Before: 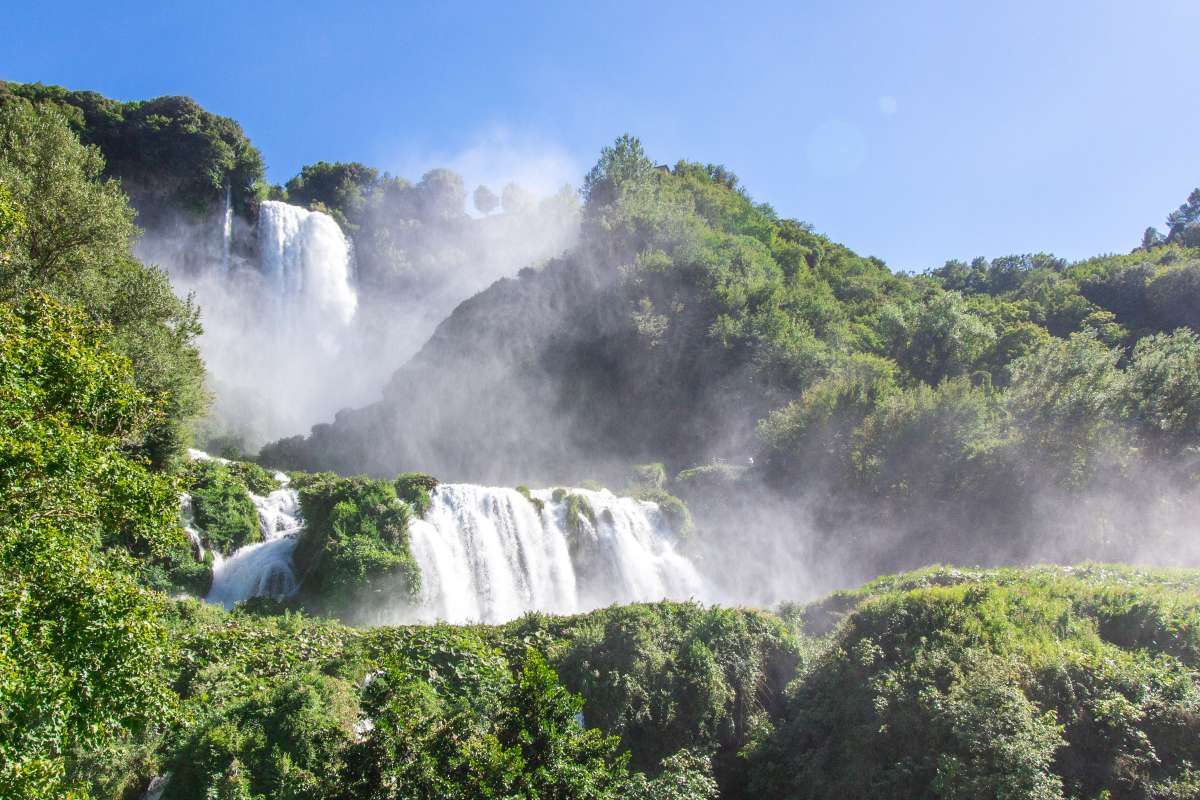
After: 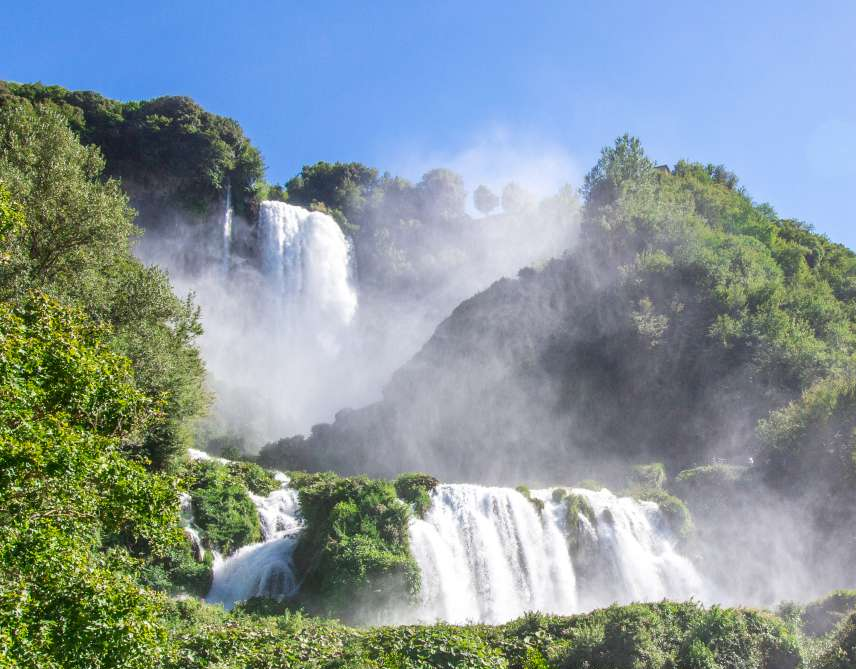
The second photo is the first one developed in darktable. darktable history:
exposure: compensate highlight preservation false
crop: right 28.605%, bottom 16.329%
